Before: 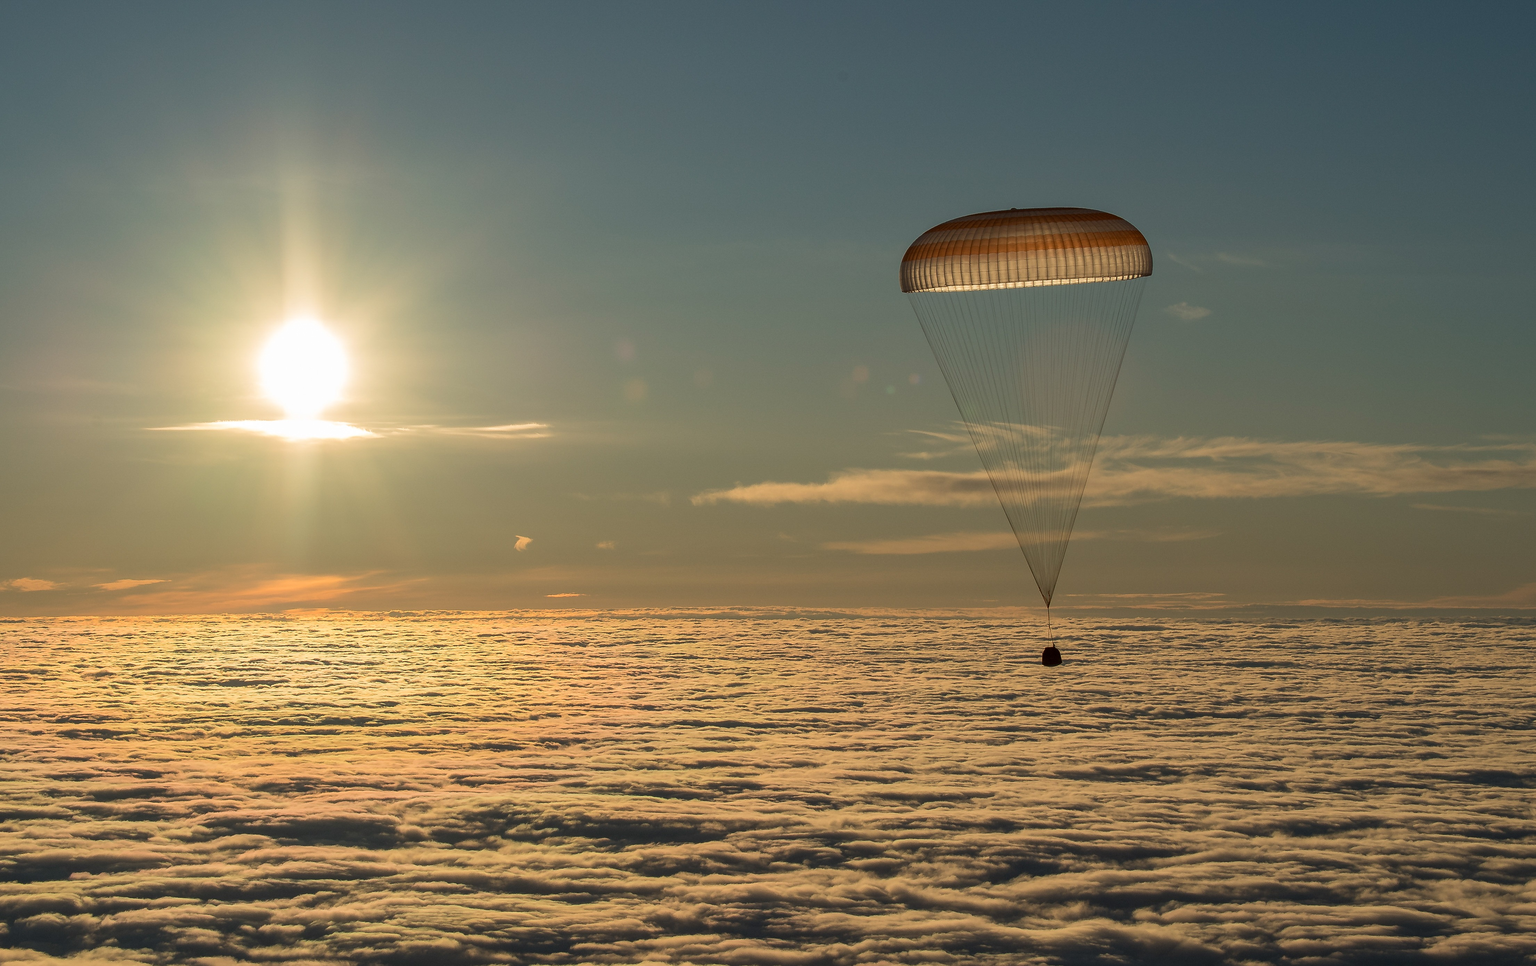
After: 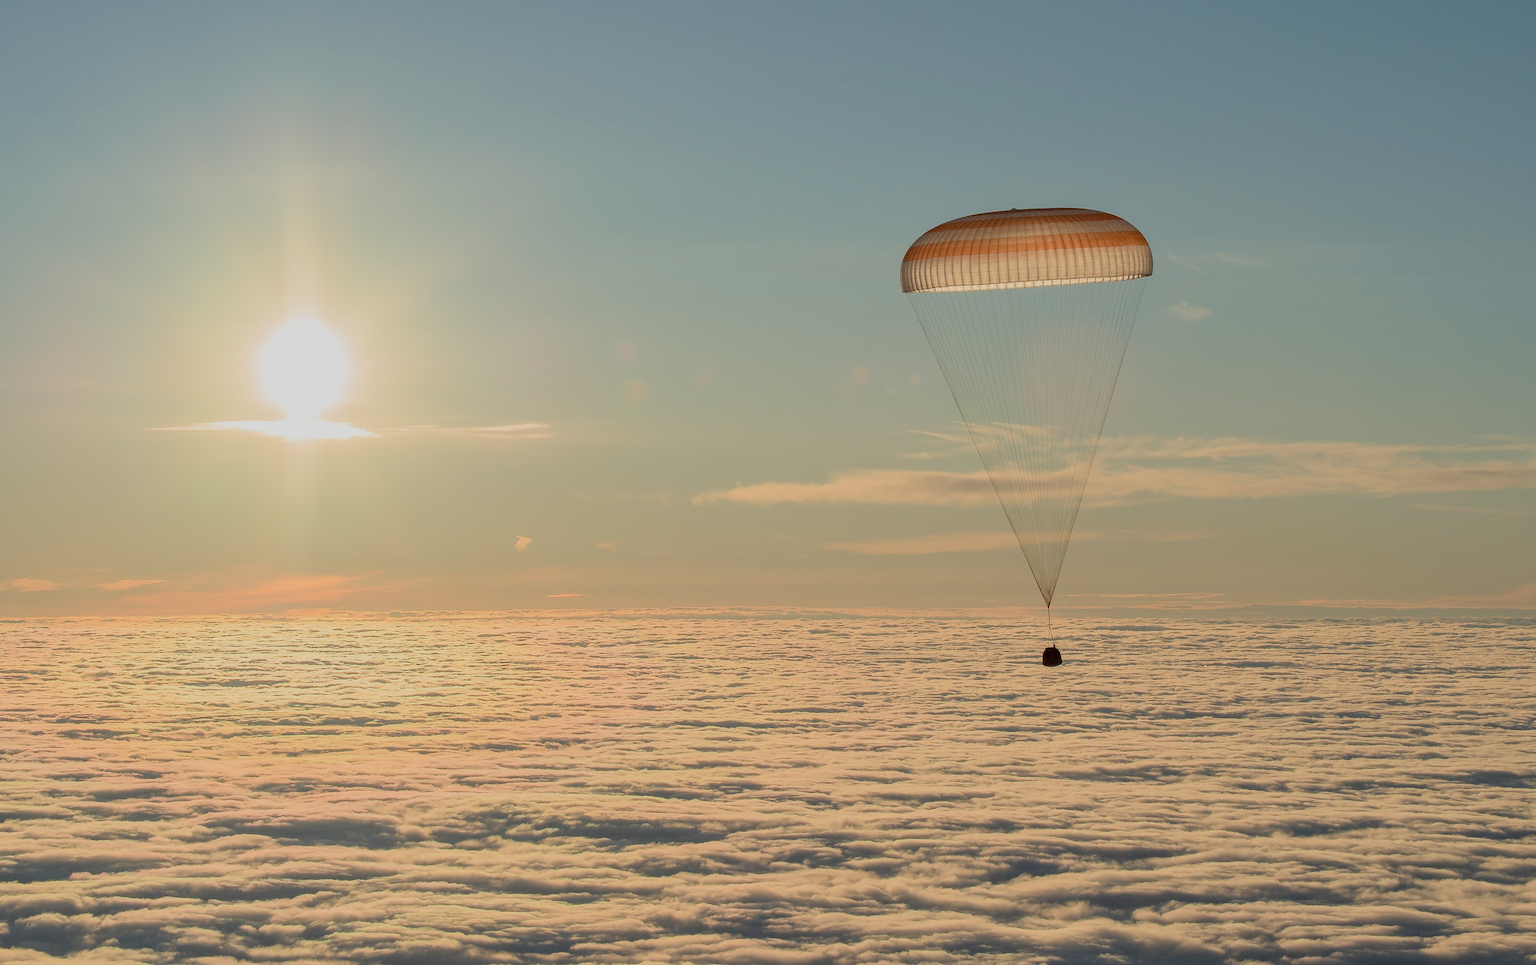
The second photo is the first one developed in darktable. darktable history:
exposure: black level correction 0, exposure 1.497 EV, compensate highlight preservation false
filmic rgb: black relative exposure -7.98 EV, white relative exposure 8.06 EV, hardness 2.51, latitude 9.38%, contrast 0.713, highlights saturation mix 9.78%, shadows ↔ highlights balance 1.62%
sharpen: radius 2.911, amount 0.883, threshold 47.257
